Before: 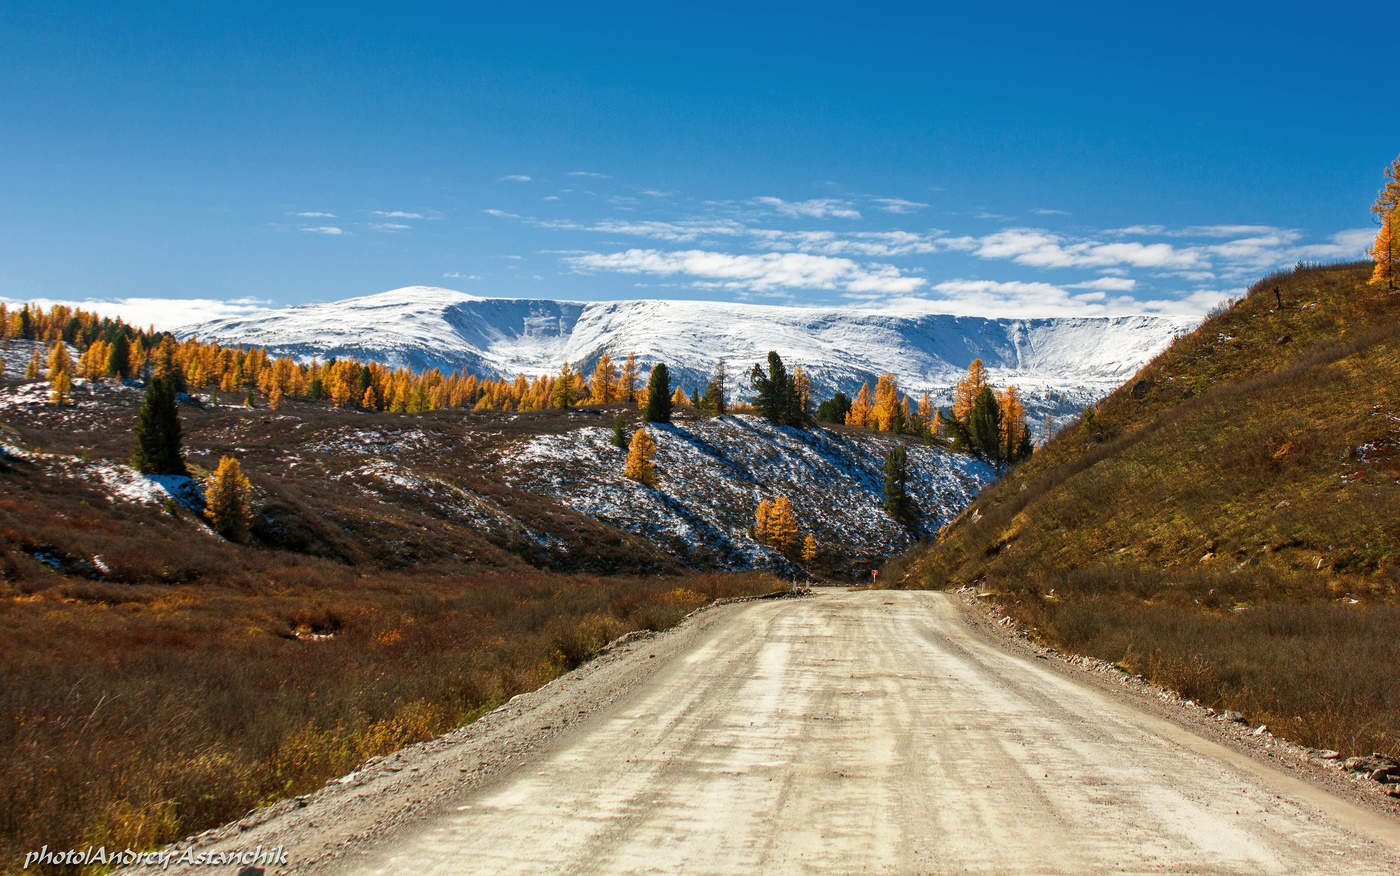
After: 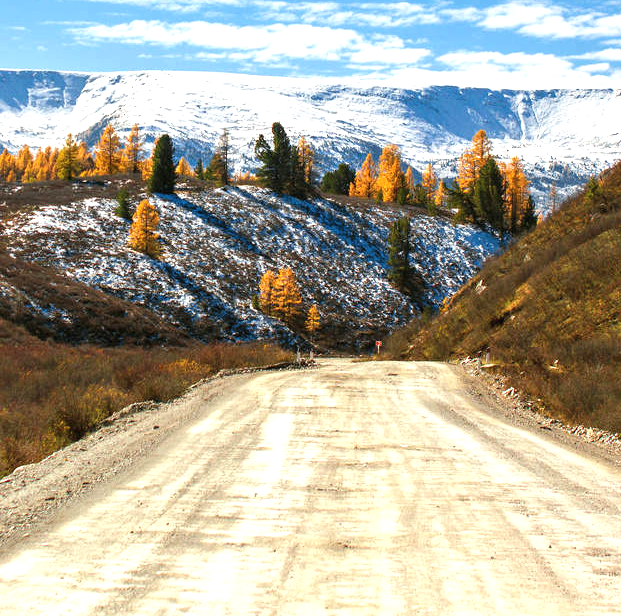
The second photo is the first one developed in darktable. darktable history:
crop: left 35.432%, top 26.233%, right 20.145%, bottom 3.432%
exposure: black level correction 0, exposure 0.7 EV, compensate exposure bias true, compensate highlight preservation false
